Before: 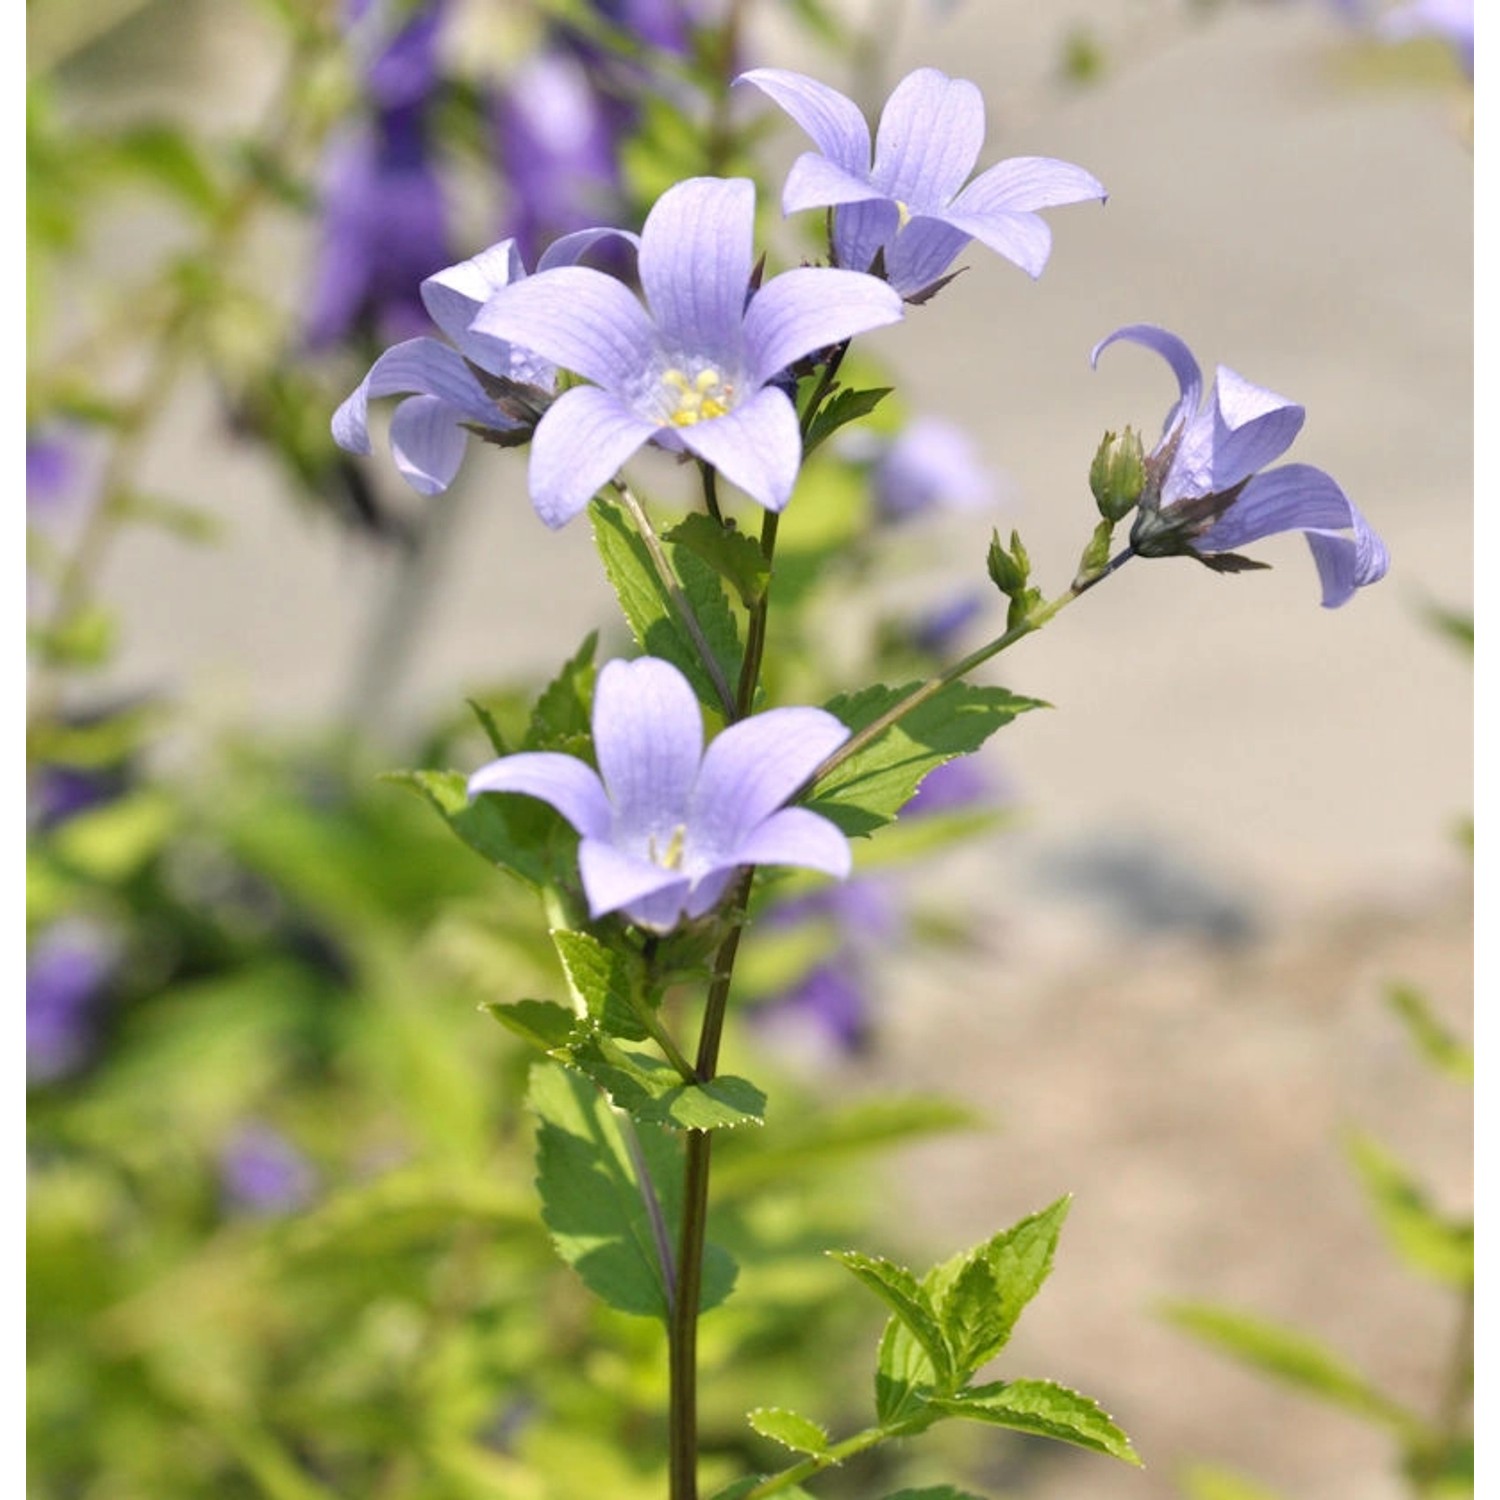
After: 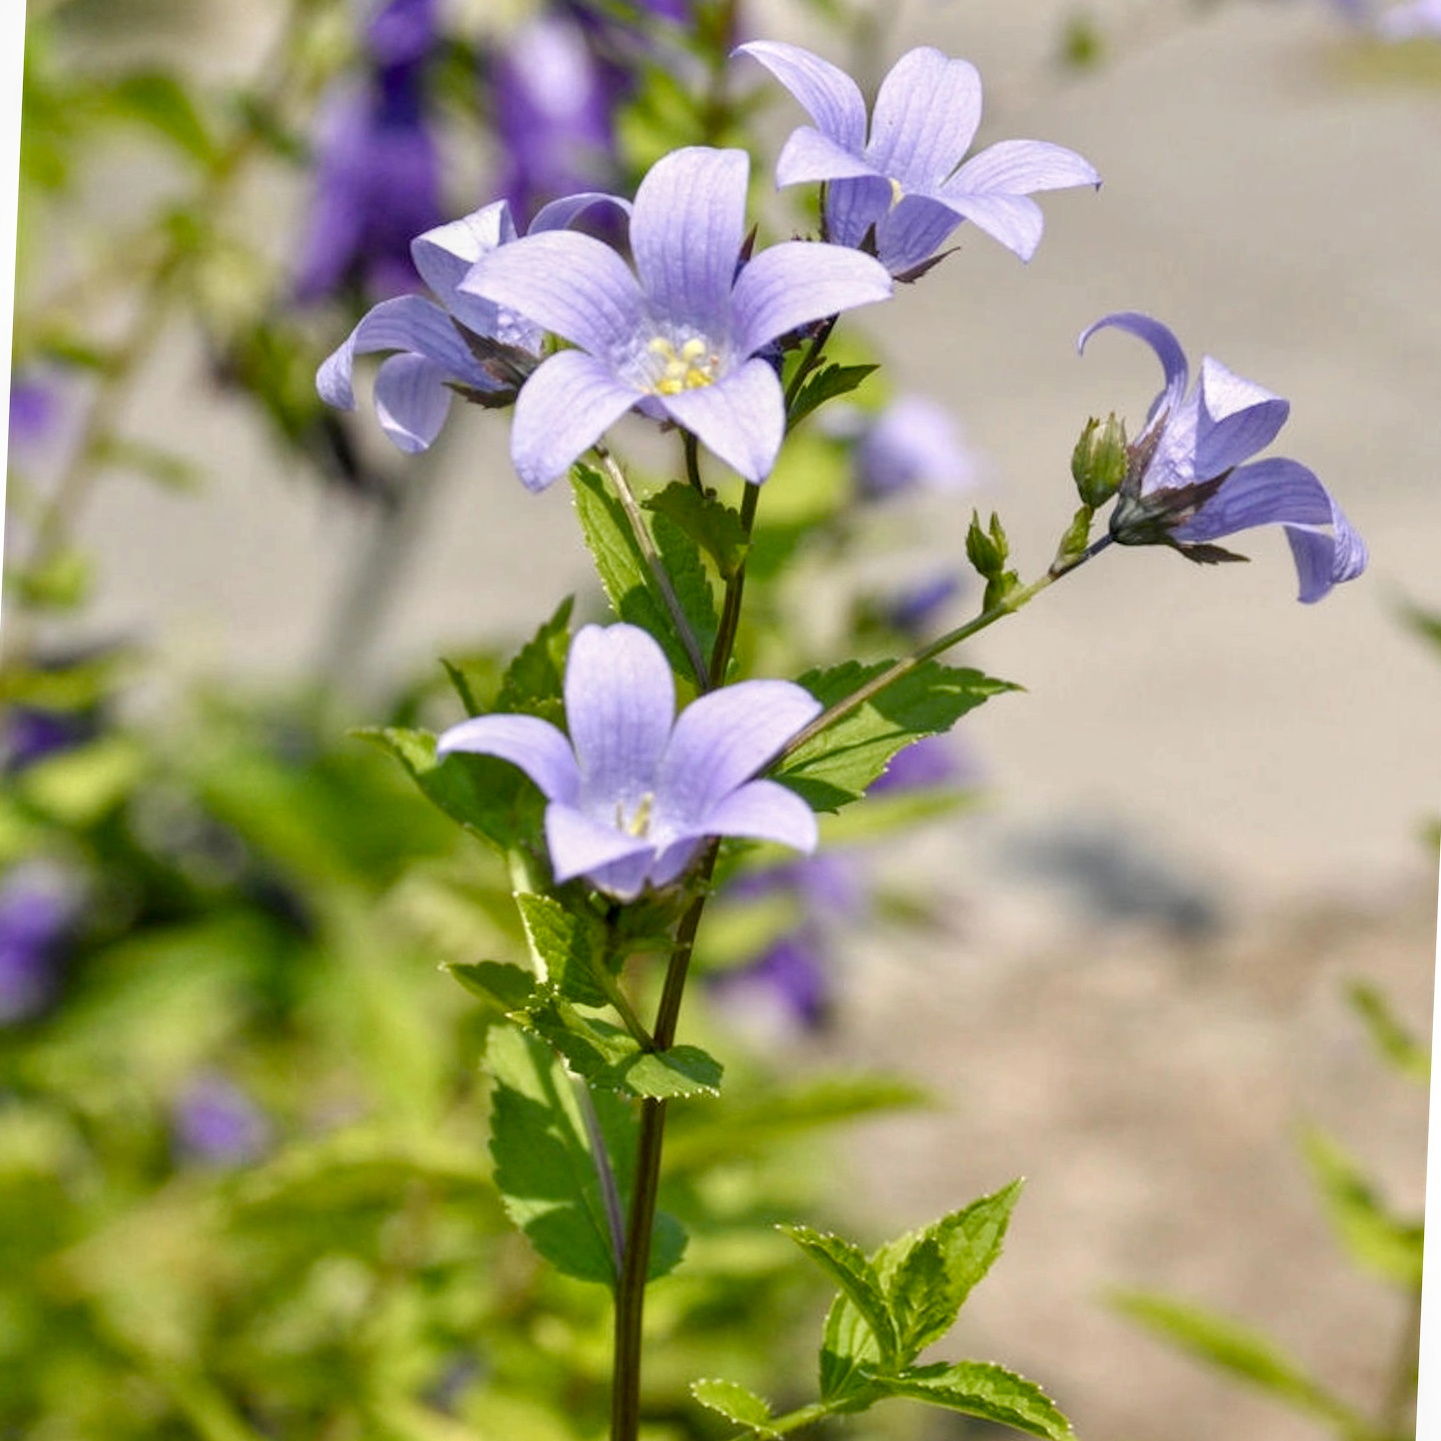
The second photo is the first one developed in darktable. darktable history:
crop and rotate: angle -2.38°
tone equalizer: on, module defaults
local contrast: detail 130%
color balance rgb: perceptual saturation grading › global saturation 20%, perceptual saturation grading › highlights -25%, perceptual saturation grading › shadows 25%
exposure: exposure -0.157 EV, compensate highlight preservation false
